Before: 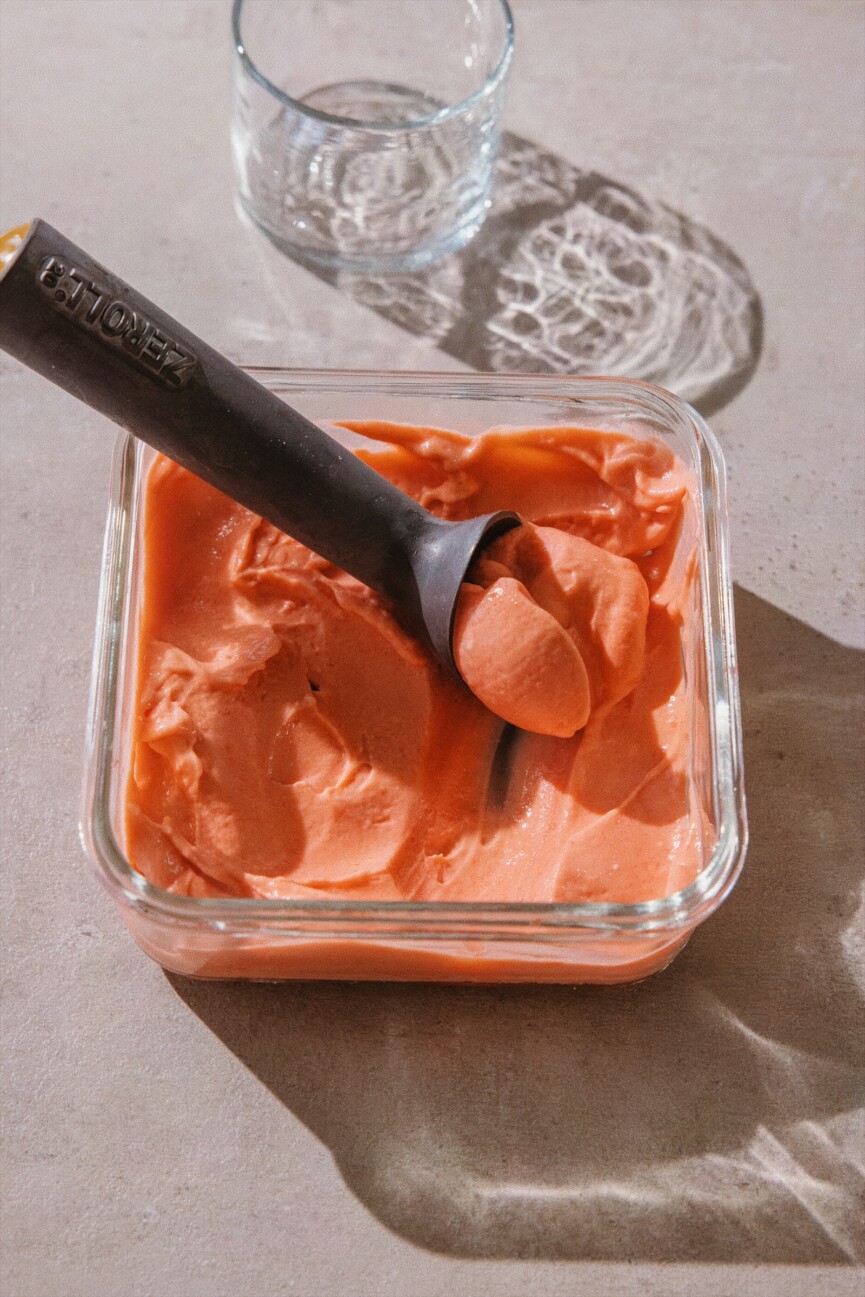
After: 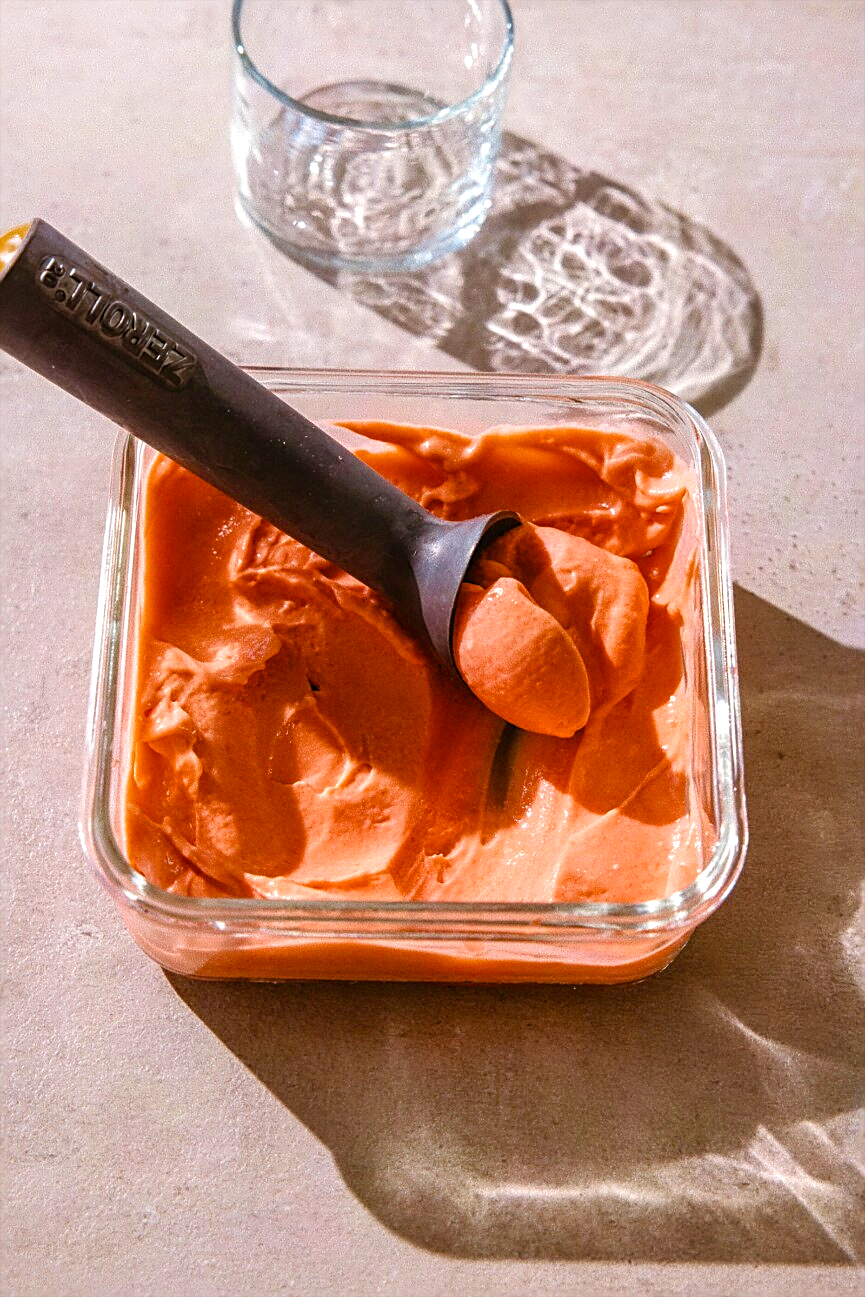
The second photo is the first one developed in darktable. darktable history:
color balance rgb: perceptual saturation grading › mid-tones 6.33%, perceptual saturation grading › shadows 72.44%, perceptual brilliance grading › highlights 11.59%, contrast 5.05%
sharpen: on, module defaults
velvia: on, module defaults
